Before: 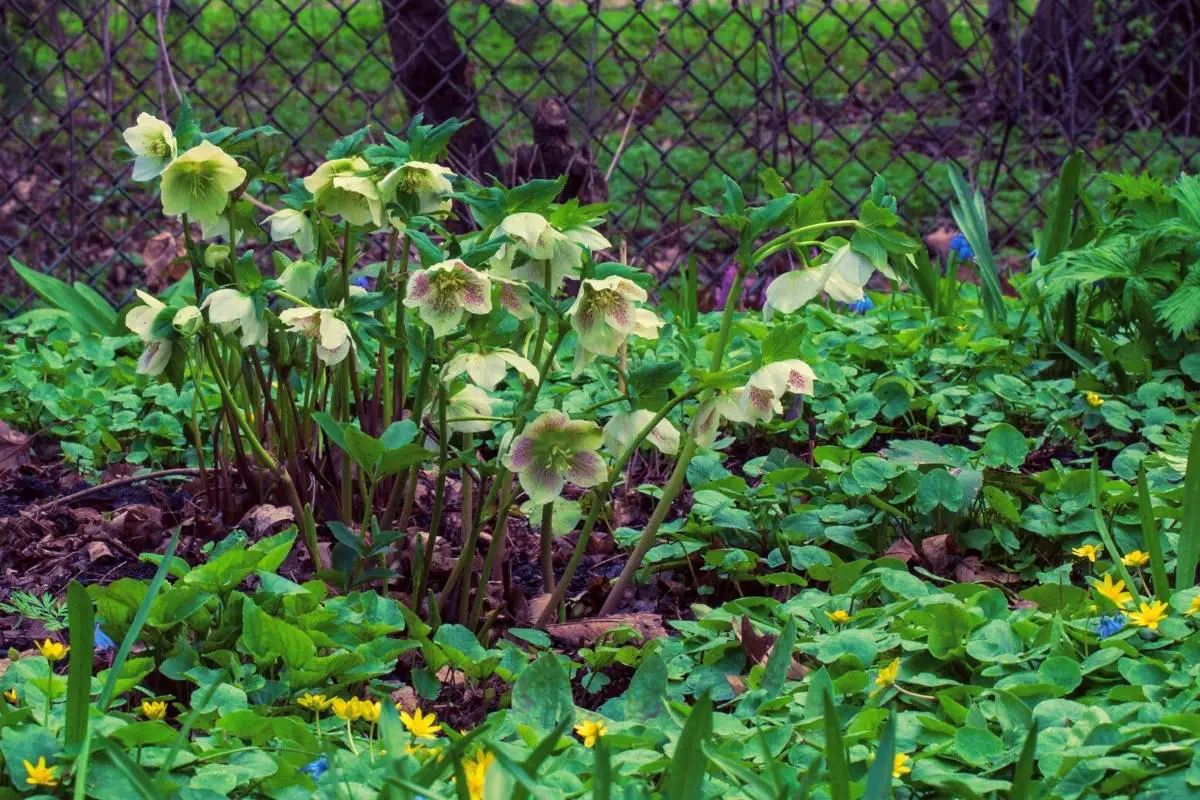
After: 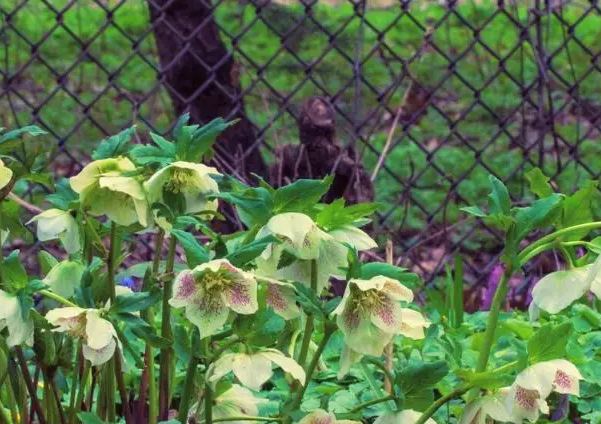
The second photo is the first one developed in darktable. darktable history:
crop: left 19.561%, right 30.329%, bottom 46.965%
contrast brightness saturation: contrast 0.053, brightness 0.069, saturation 0.014
